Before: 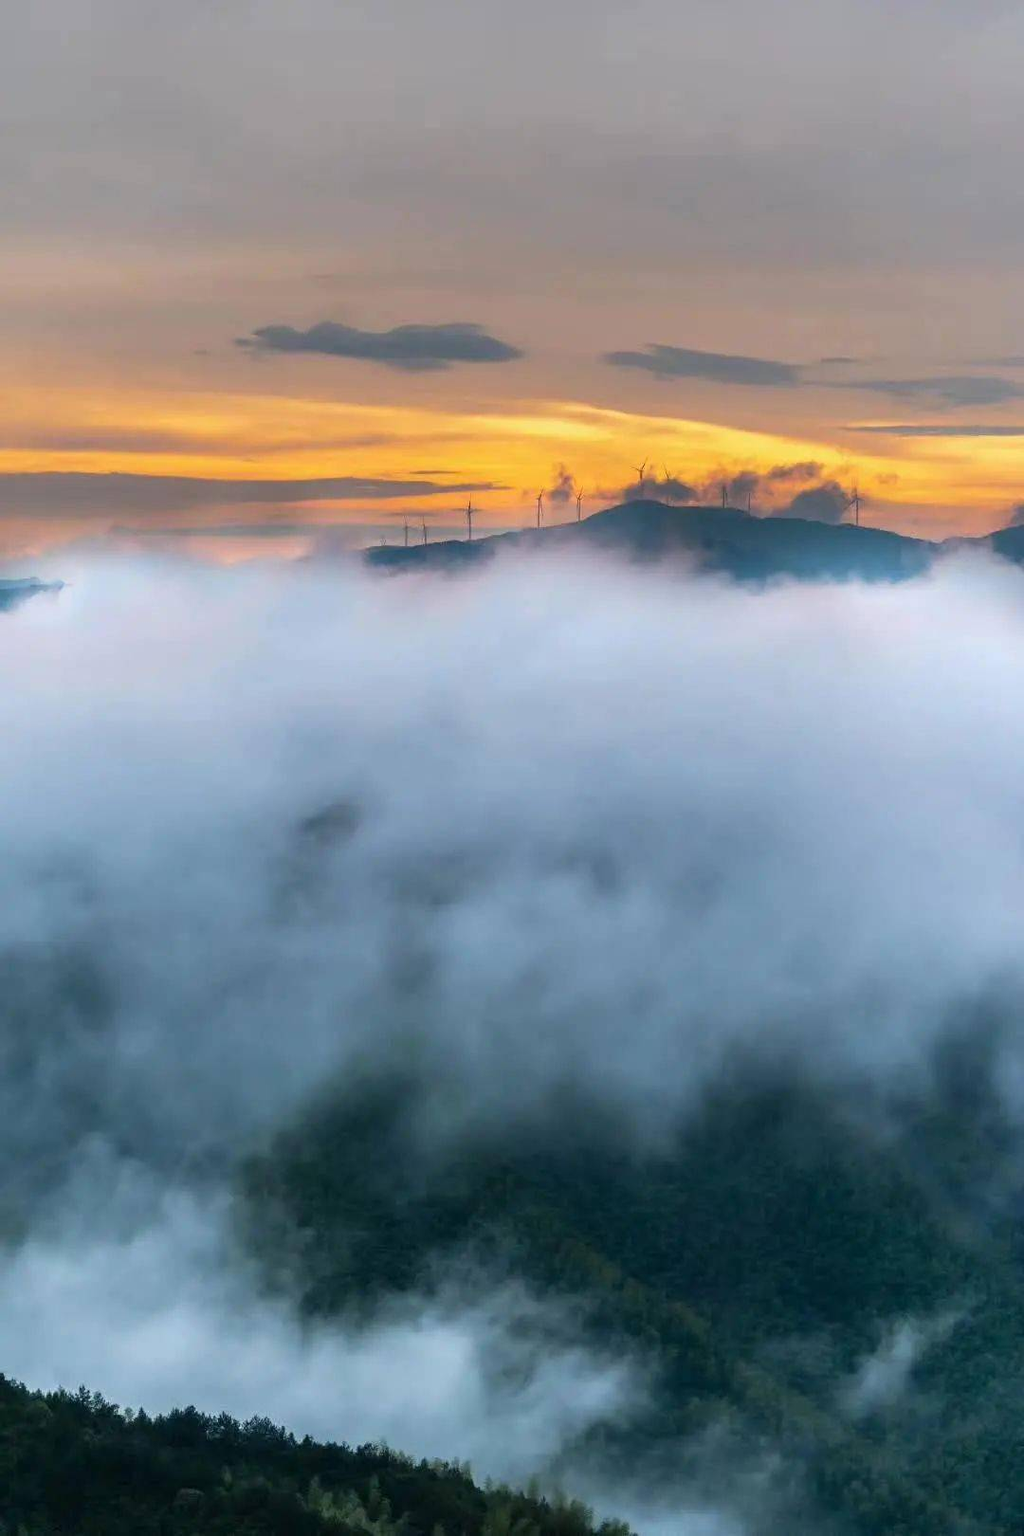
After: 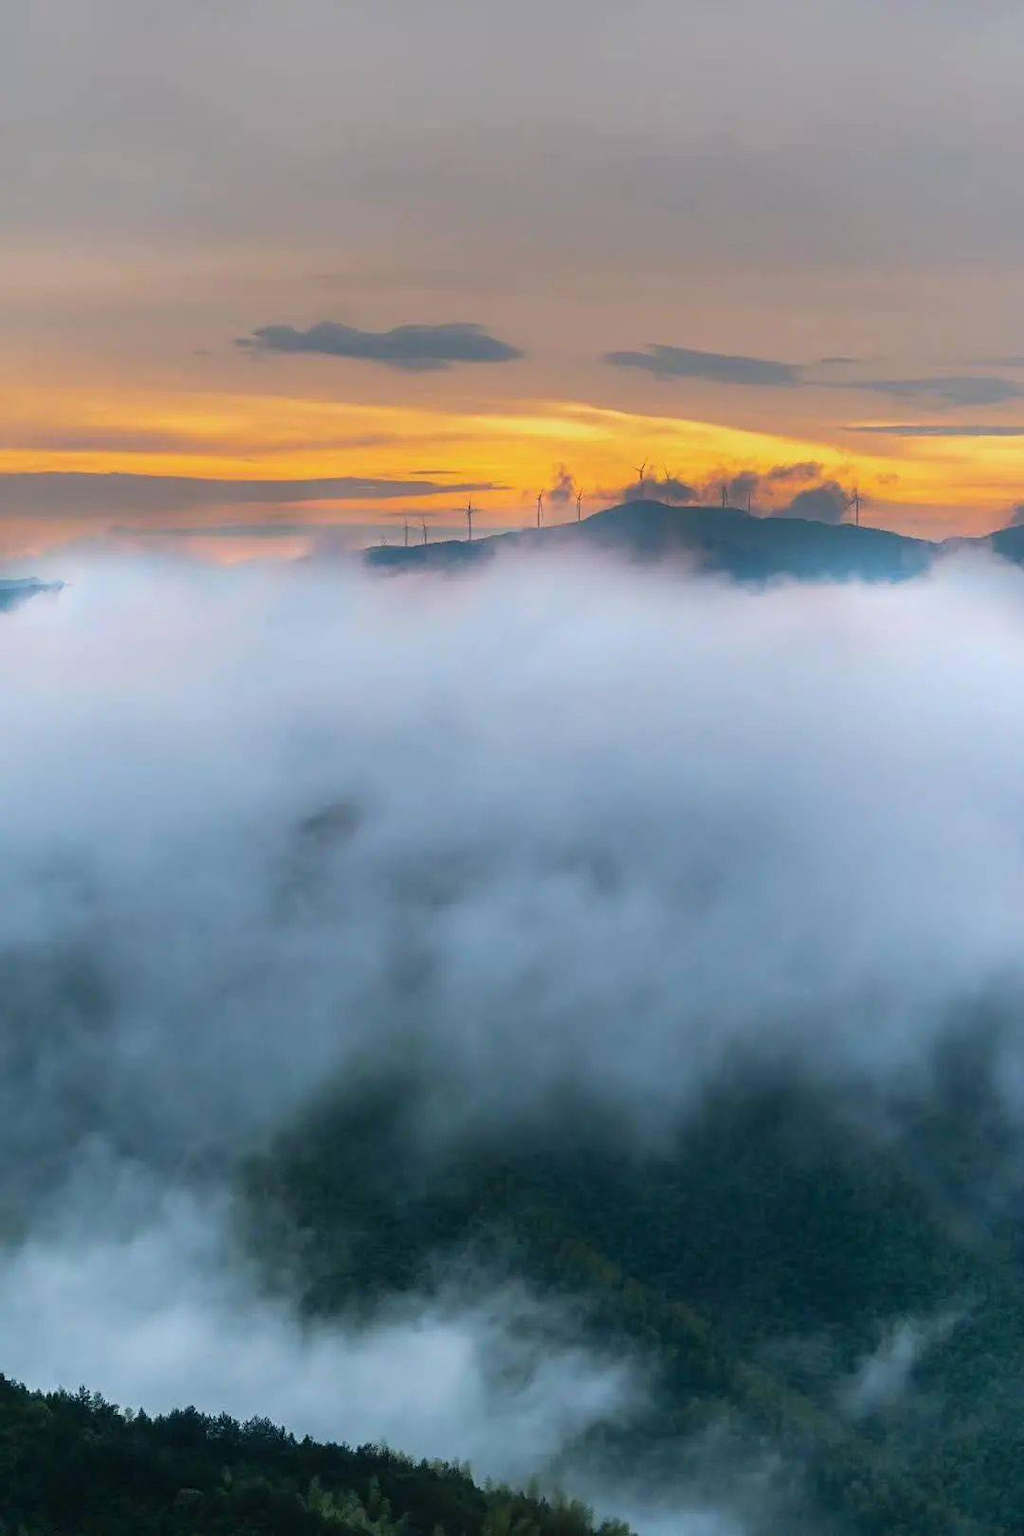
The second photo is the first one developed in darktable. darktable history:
contrast equalizer: y [[0.46, 0.454, 0.451, 0.451, 0.455, 0.46], [0.5 ×6], [0.5 ×6], [0 ×6], [0 ×6]]
sharpen: amount 0.2
